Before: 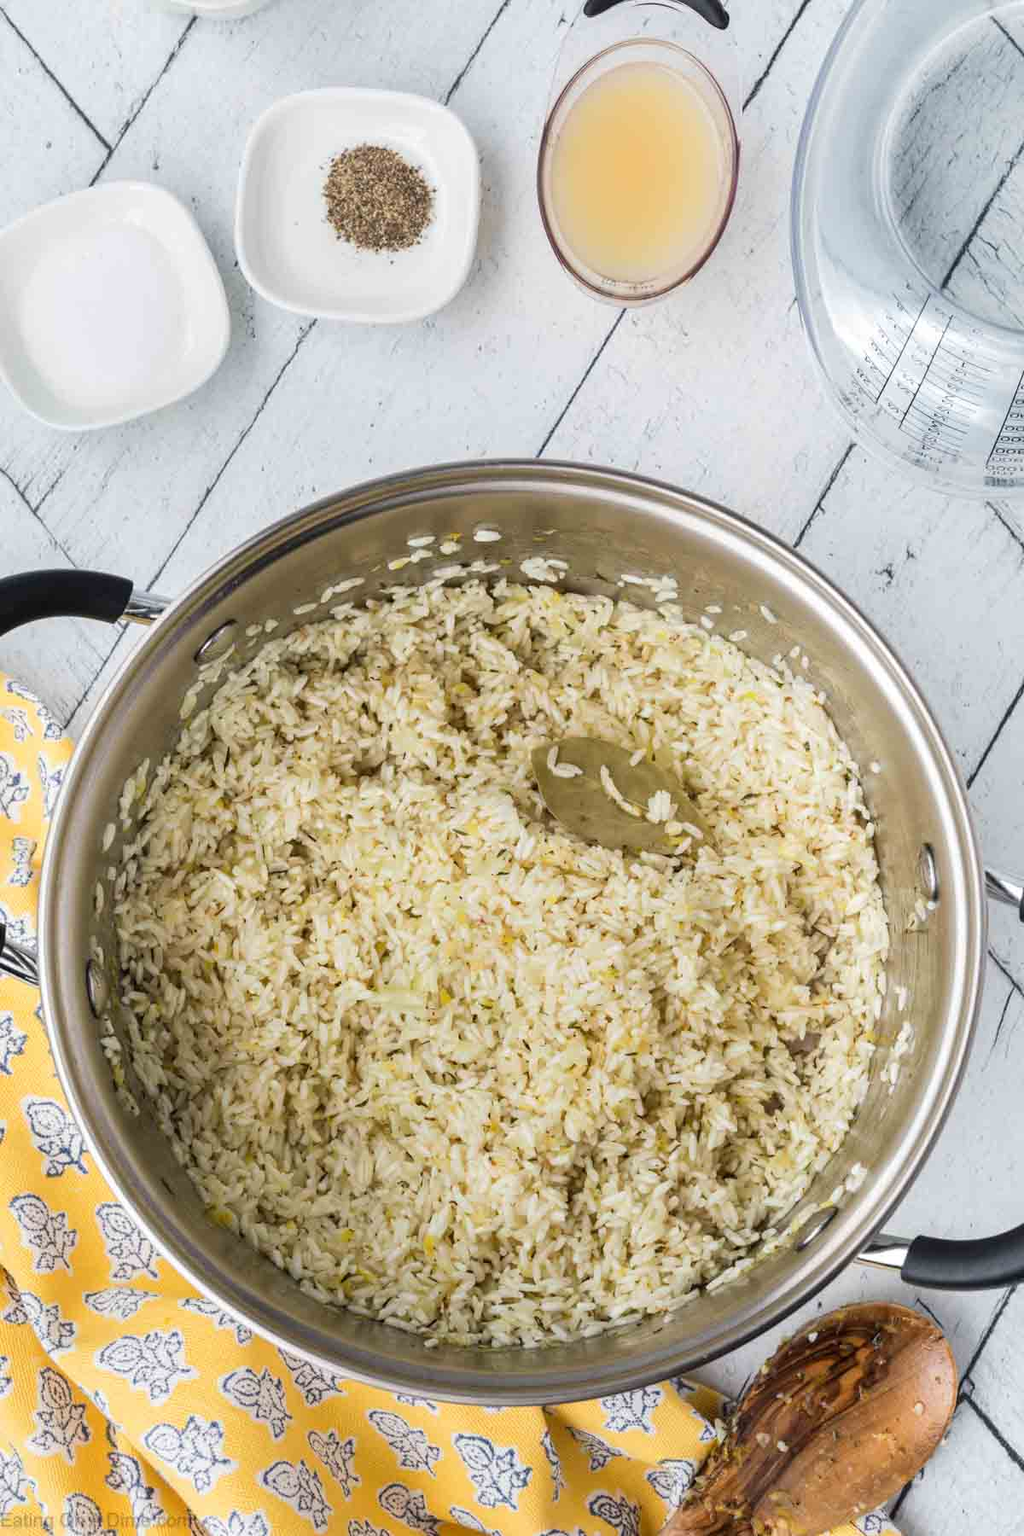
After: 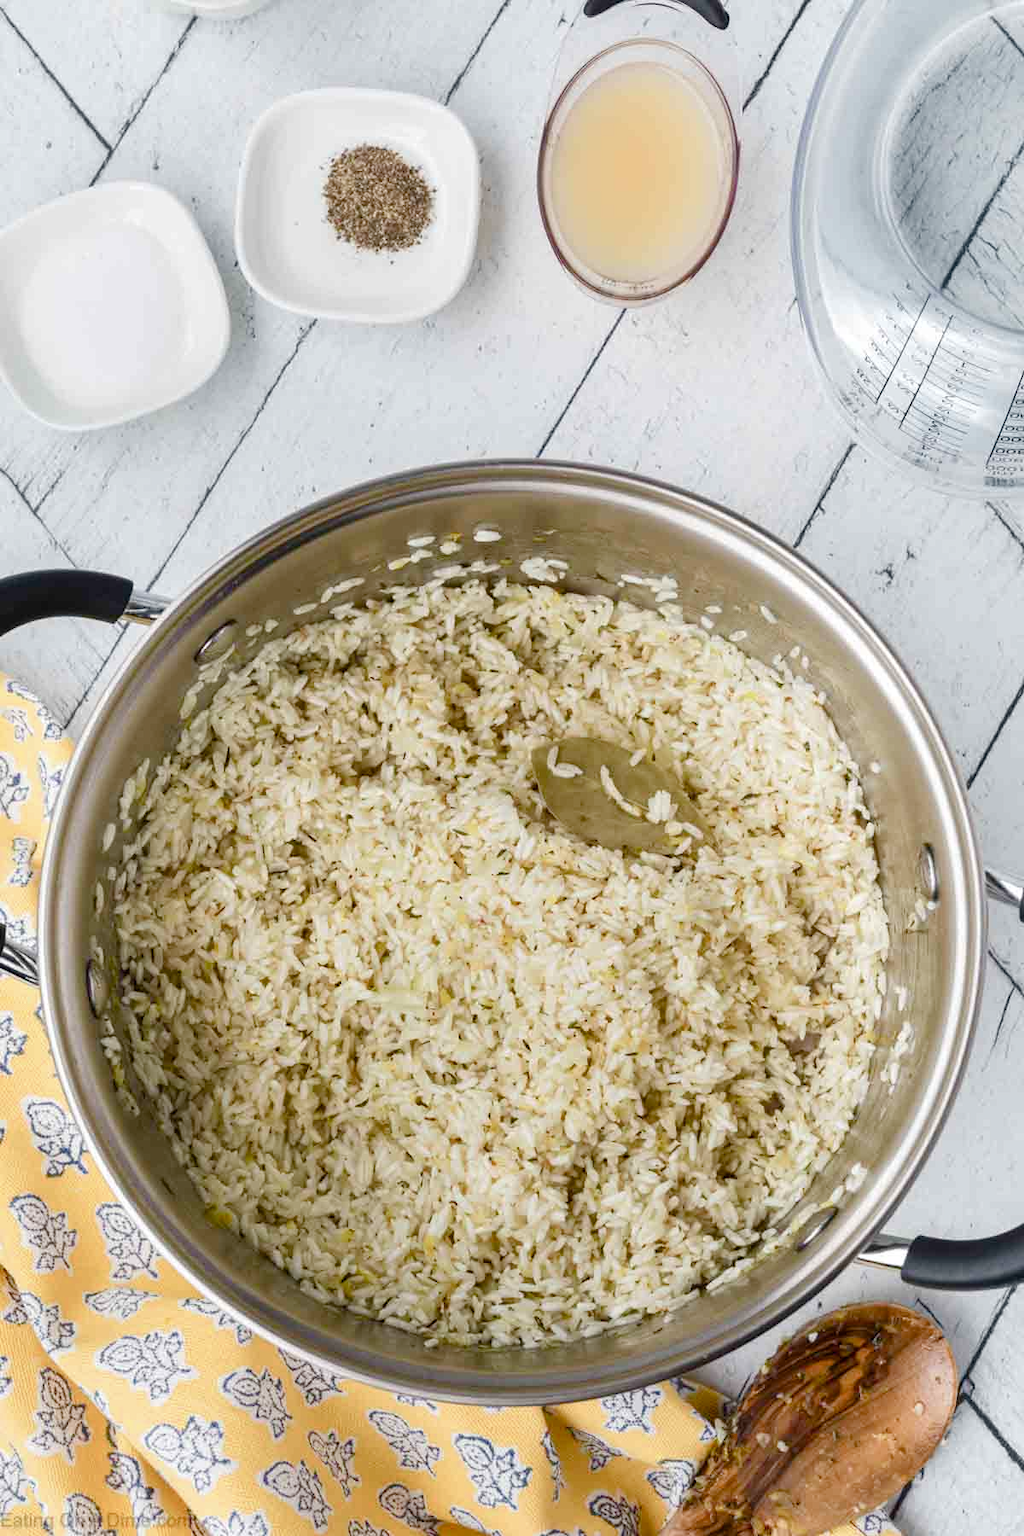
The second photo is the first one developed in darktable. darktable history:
color balance rgb: shadows lift › hue 88°, power › hue 327.02°, perceptual saturation grading › global saturation 20%, perceptual saturation grading › highlights -49.001%, perceptual saturation grading › shadows 24.72%
